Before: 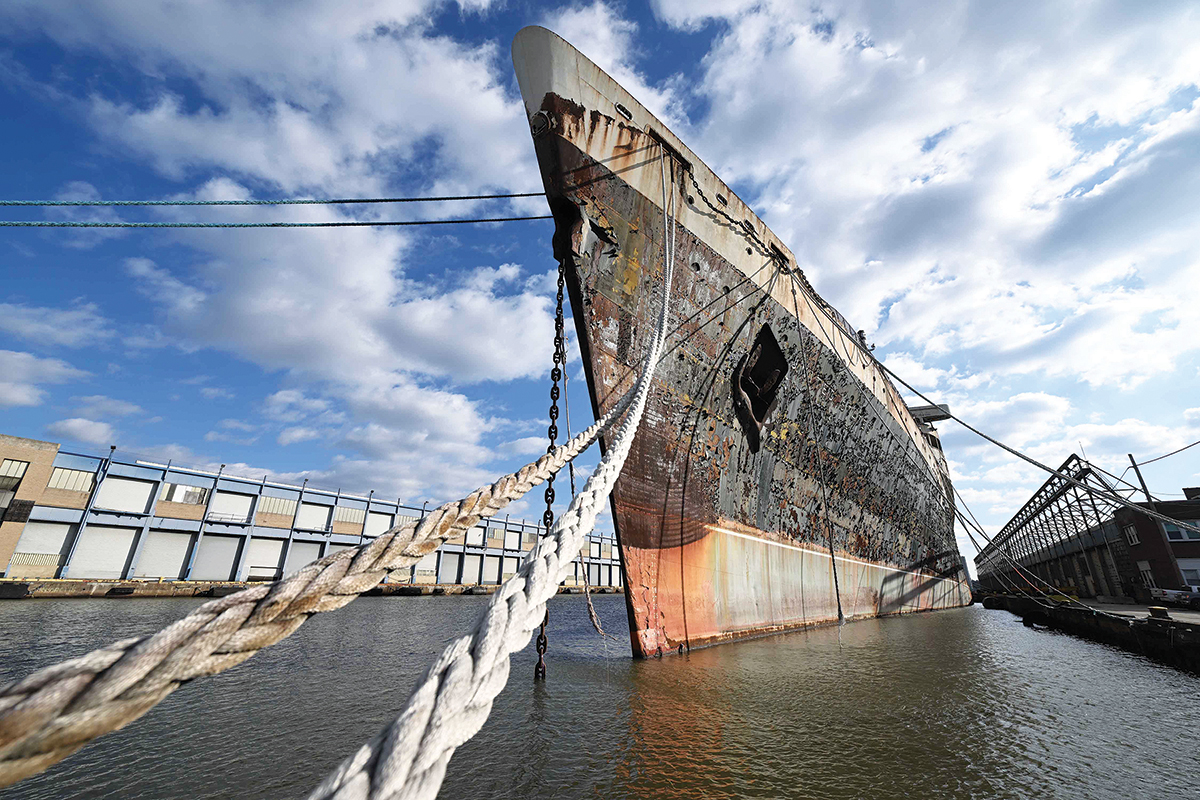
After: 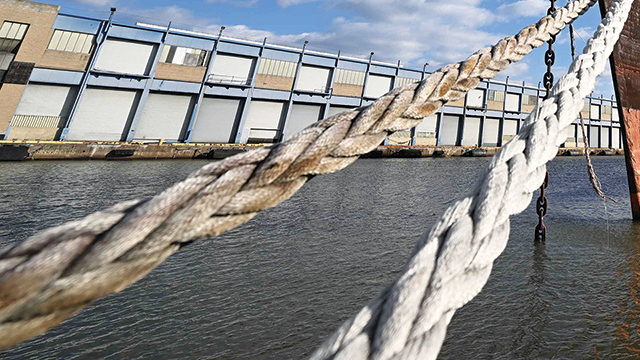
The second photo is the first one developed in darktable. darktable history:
crop and rotate: top 54.778%, right 46.61%, bottom 0.159%
